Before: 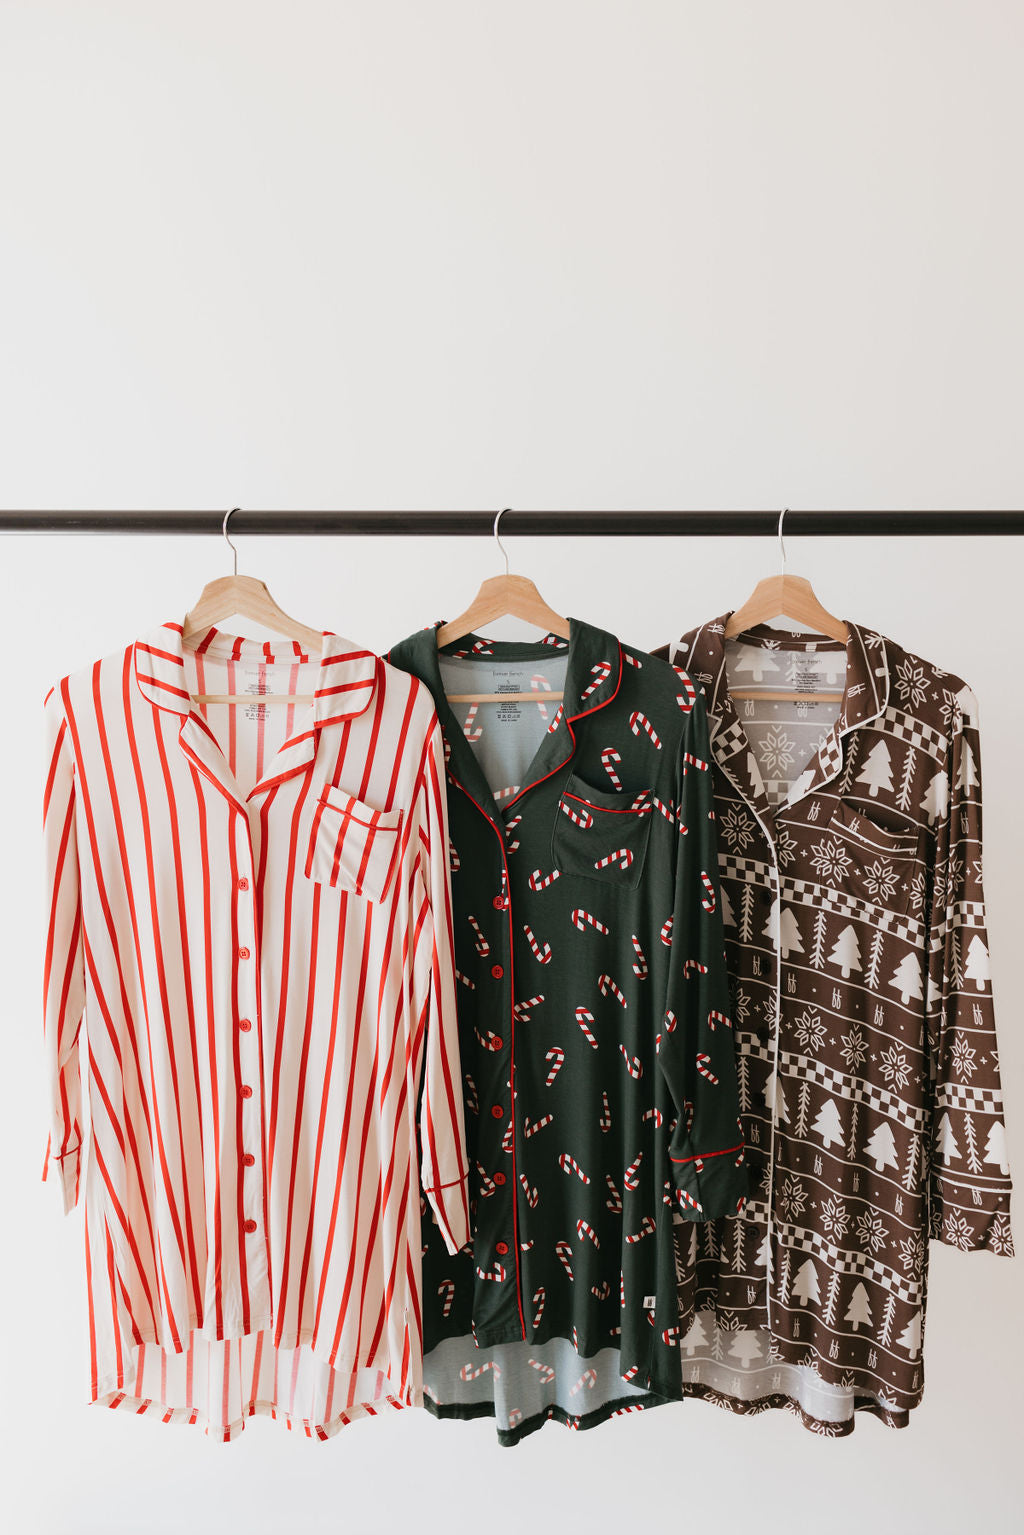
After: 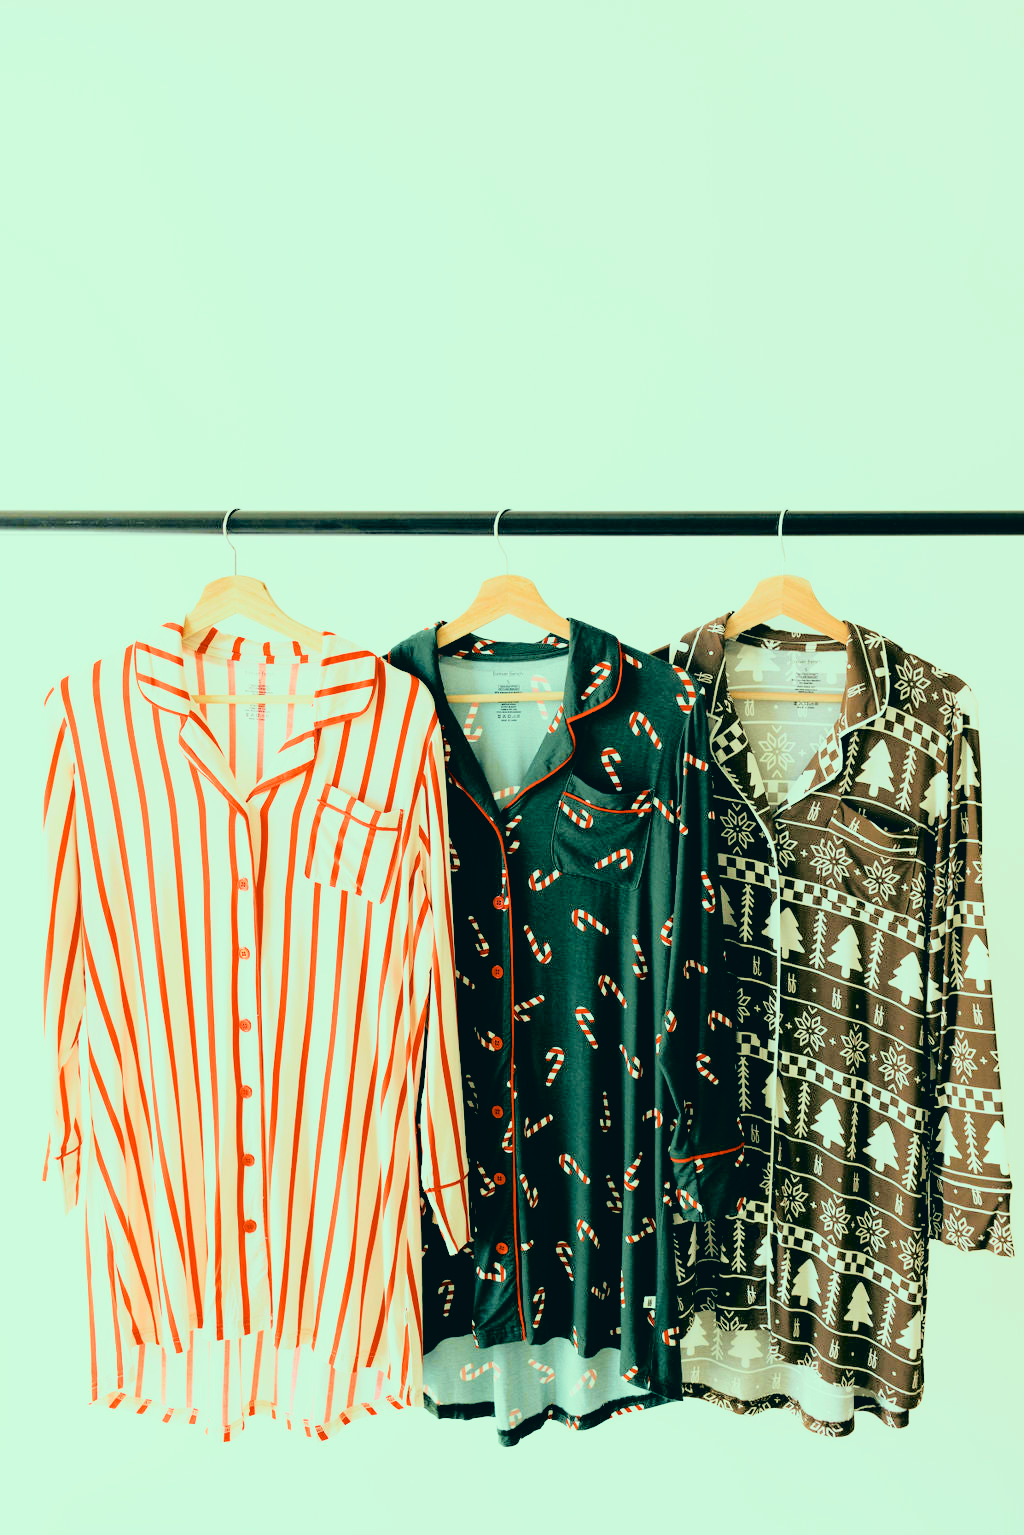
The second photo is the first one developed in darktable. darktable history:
exposure: black level correction 0, exposure 0.9 EV, compensate highlight preservation false
tone curve: curves: ch0 [(0, 0) (0.062, 0.023) (0.168, 0.142) (0.359, 0.44) (0.469, 0.544) (0.634, 0.722) (0.839, 0.909) (0.998, 0.978)]; ch1 [(0, 0) (0.437, 0.453) (0.472, 0.47) (0.502, 0.504) (0.527, 0.546) (0.568, 0.619) (0.608, 0.665) (0.669, 0.748) (0.859, 0.899) (1, 1)]; ch2 [(0, 0) (0.33, 0.301) (0.421, 0.443) (0.473, 0.501) (0.504, 0.504) (0.535, 0.564) (0.575, 0.625) (0.608, 0.676) (1, 1)], color space Lab, independent channels, preserve colors none
filmic rgb: black relative exposure -4.38 EV, white relative exposure 4.56 EV, hardness 2.37, contrast 1.05
color correction: highlights a* -20.08, highlights b* 9.8, shadows a* -20.4, shadows b* -10.76
